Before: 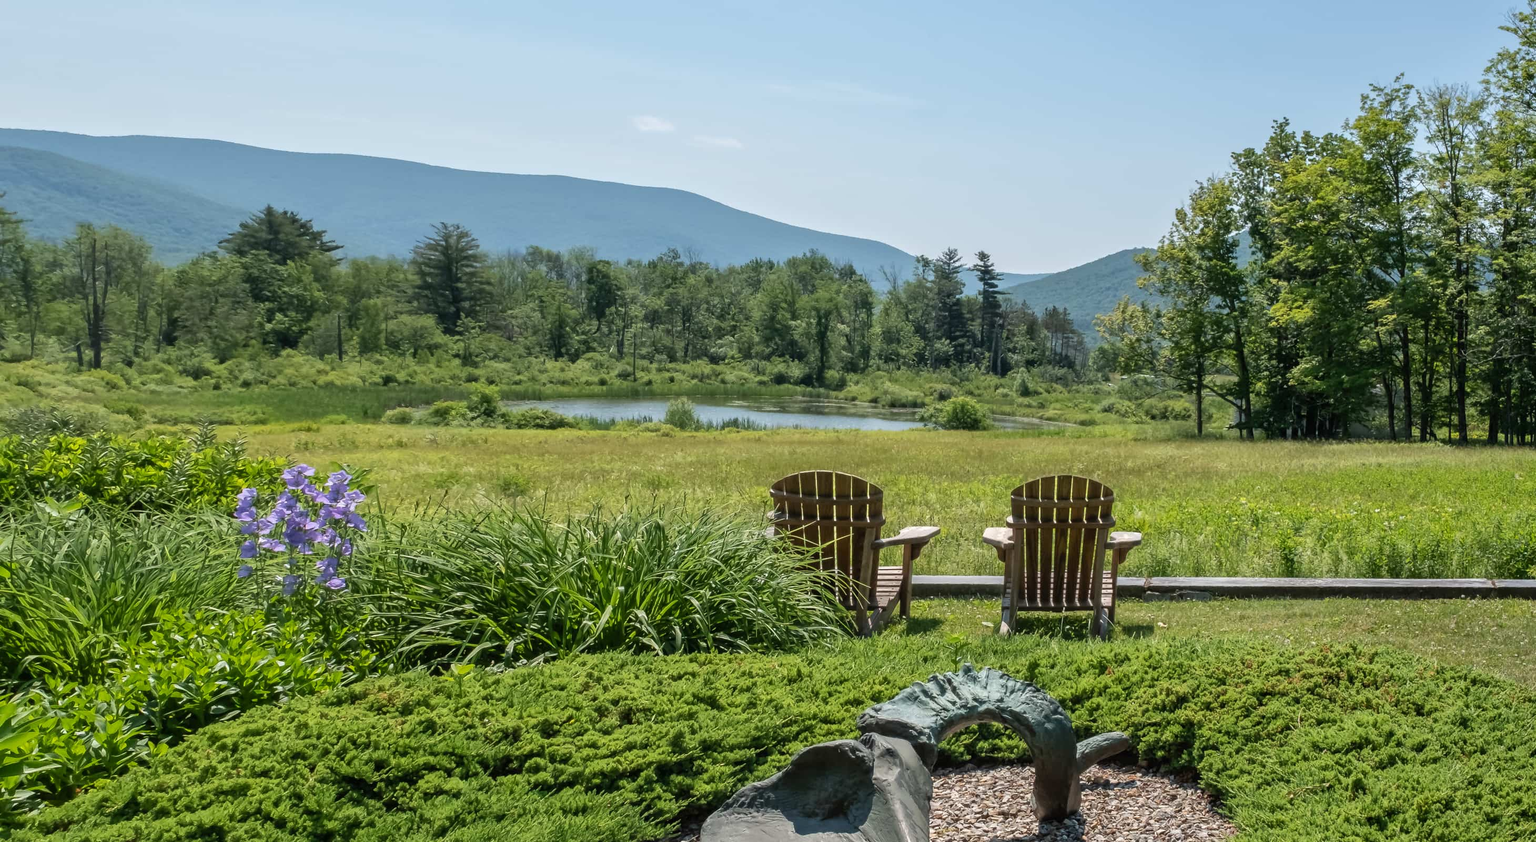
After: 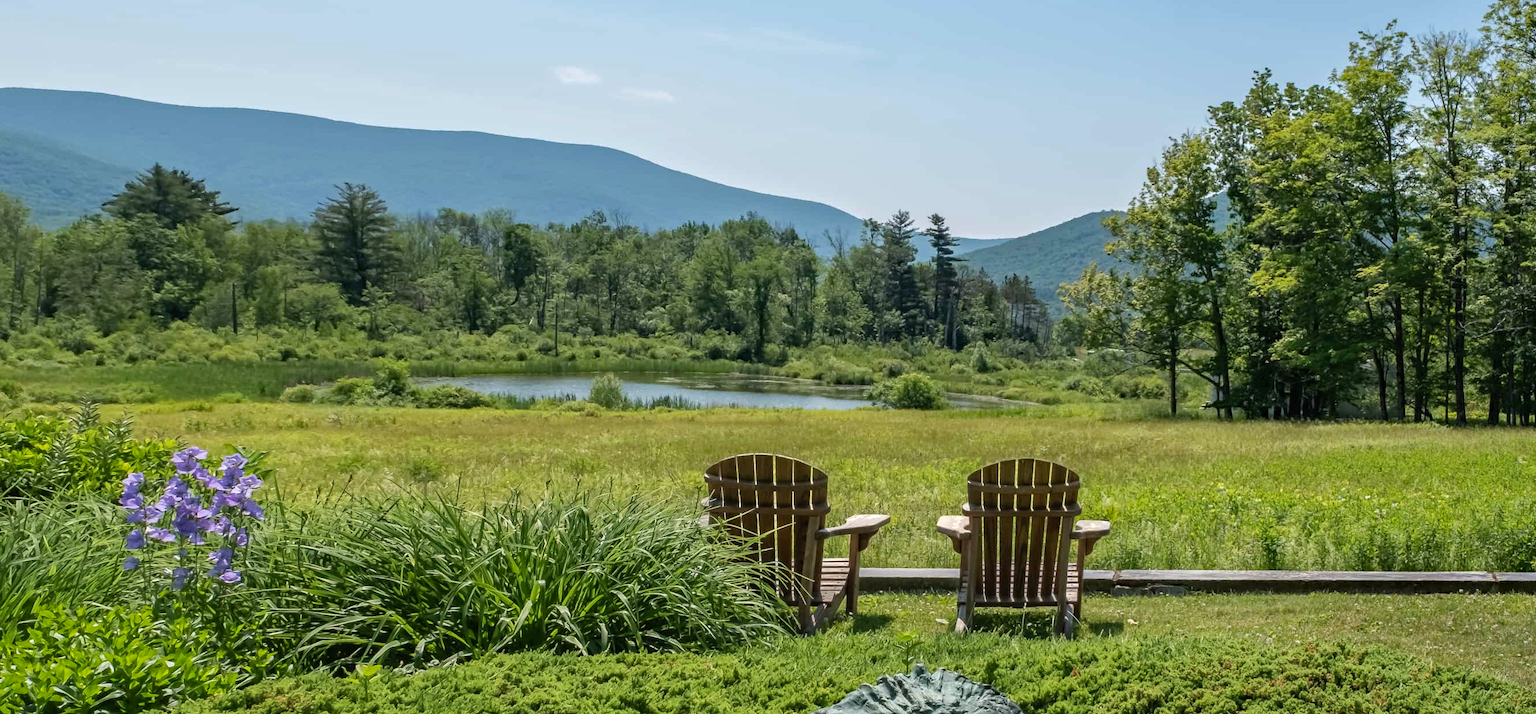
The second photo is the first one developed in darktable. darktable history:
crop: left 8.155%, top 6.611%, bottom 15.385%
haze removal: strength 0.29, distance 0.25, compatibility mode true, adaptive false
